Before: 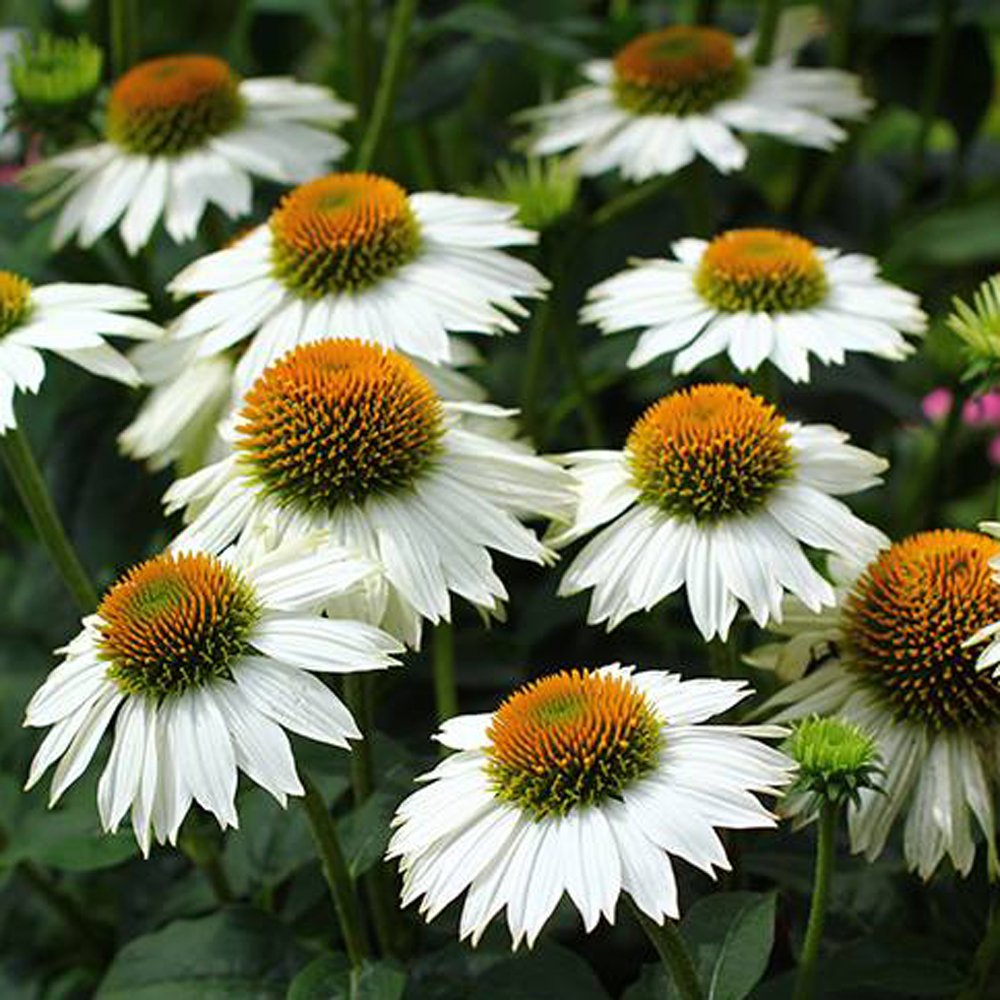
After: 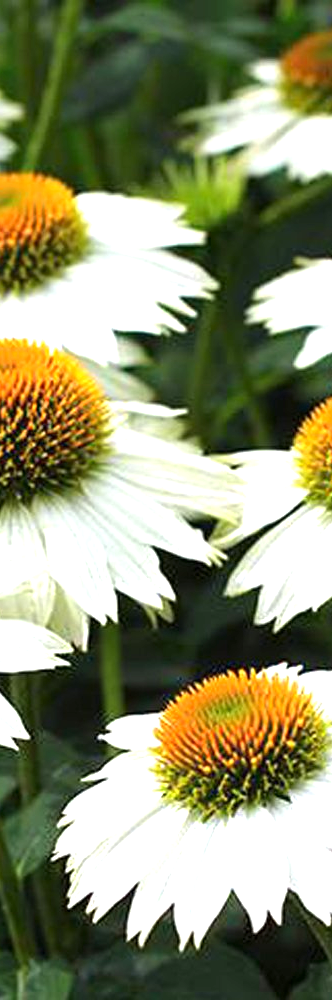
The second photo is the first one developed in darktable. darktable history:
exposure: exposure 0.943 EV, compensate highlight preservation false
color zones: curves: ch0 [(0, 0.5) (0.143, 0.5) (0.286, 0.5) (0.429, 0.5) (0.571, 0.5) (0.714, 0.476) (0.857, 0.5) (1, 0.5)]; ch2 [(0, 0.5) (0.143, 0.5) (0.286, 0.5) (0.429, 0.5) (0.571, 0.5) (0.714, 0.487) (0.857, 0.5) (1, 0.5)]
crop: left 33.36%, right 33.36%
